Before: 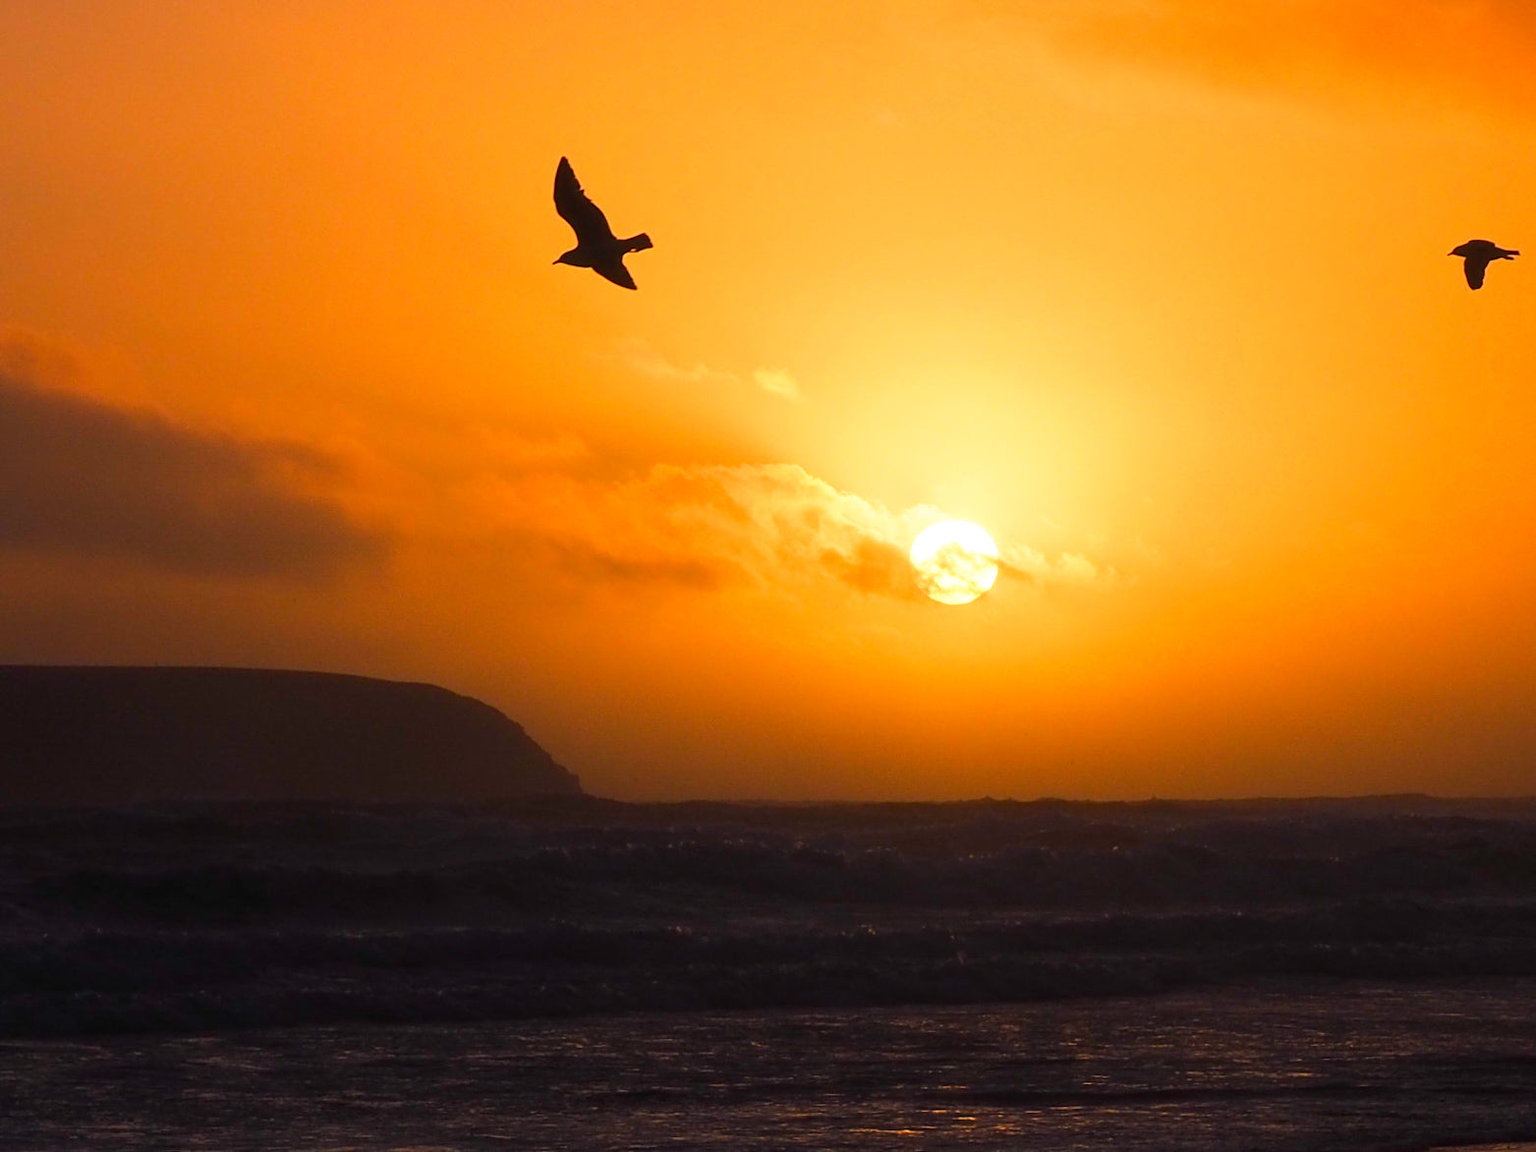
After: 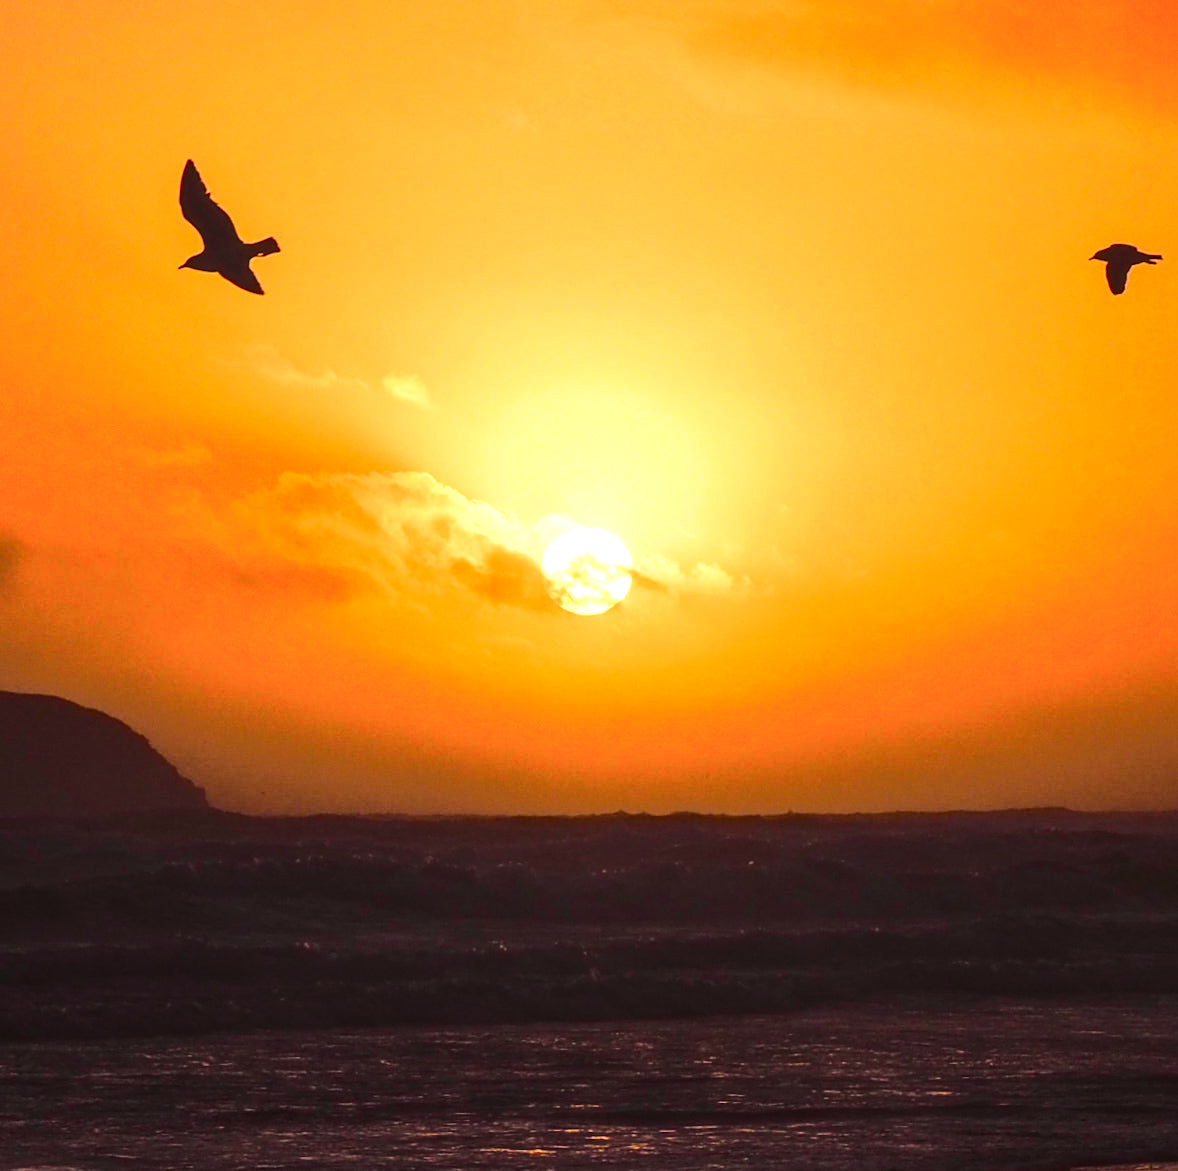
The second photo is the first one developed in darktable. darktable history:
shadows and highlights: radius 125.08, shadows 21.13, highlights -21.42, low approximation 0.01
color correction: highlights a* 3.04, highlights b* -1.62, shadows a* -0.106, shadows b* 2.44, saturation 0.98
crop and rotate: left 24.63%
exposure: exposure 0.44 EV, compensate highlight preservation false
tone curve: curves: ch0 [(0, 0.032) (0.094, 0.08) (0.265, 0.208) (0.41, 0.417) (0.498, 0.496) (0.638, 0.673) (0.845, 0.828) (0.994, 0.964)]; ch1 [(0, 0) (0.161, 0.092) (0.37, 0.302) (0.417, 0.434) (0.492, 0.502) (0.576, 0.589) (0.644, 0.638) (0.725, 0.765) (1, 1)]; ch2 [(0, 0) (0.352, 0.403) (0.45, 0.469) (0.521, 0.515) (0.55, 0.528) (0.589, 0.576) (1, 1)], color space Lab, independent channels, preserve colors none
local contrast: on, module defaults
